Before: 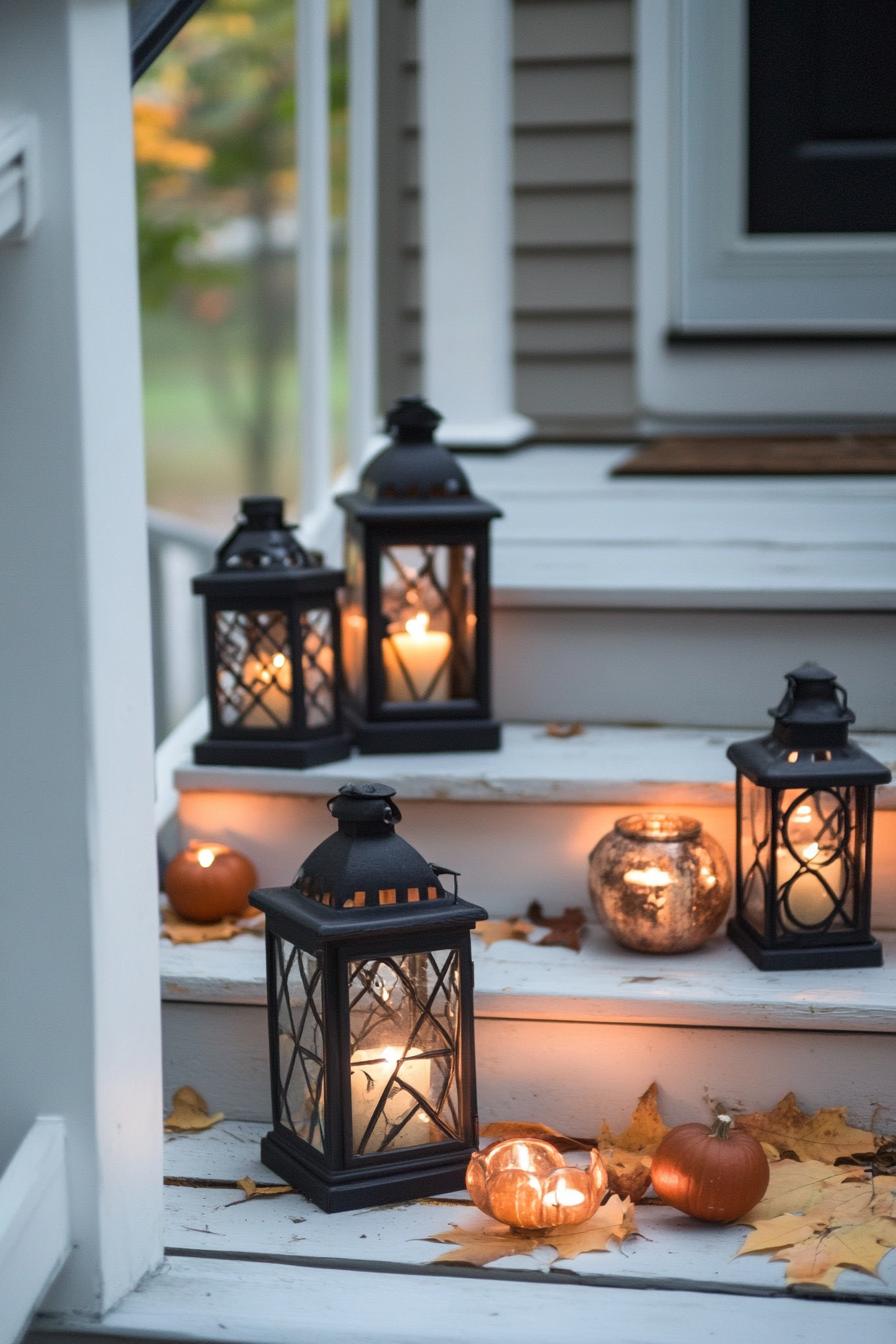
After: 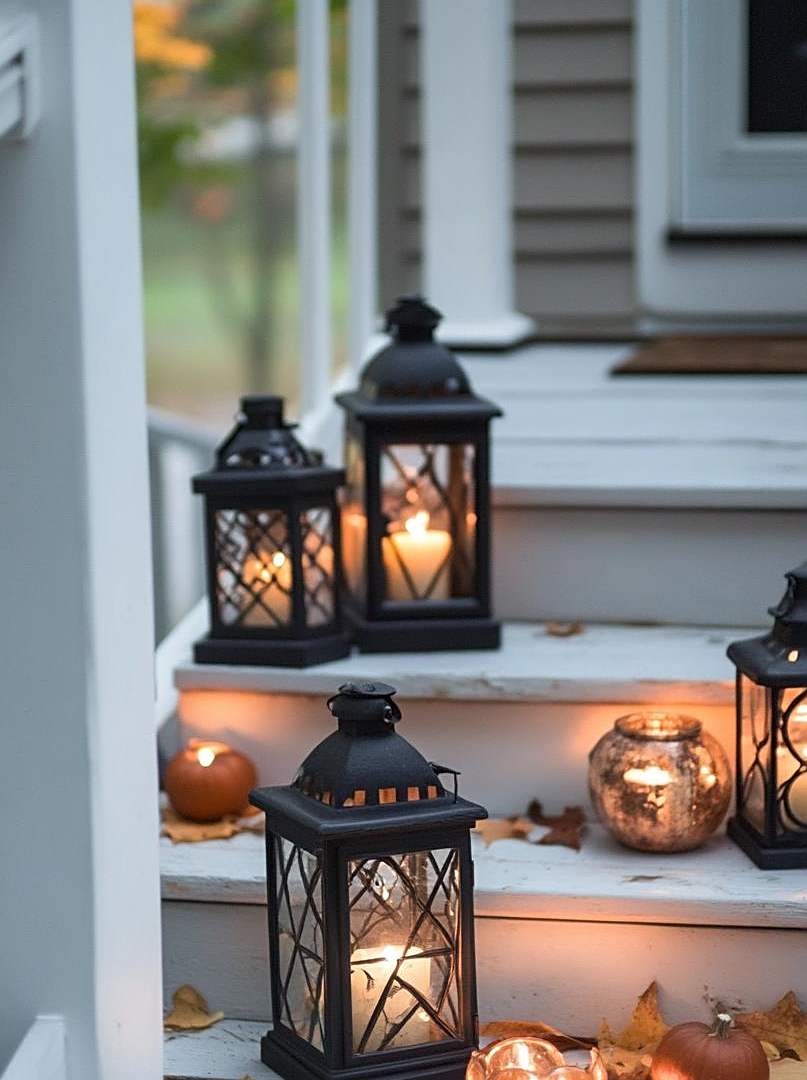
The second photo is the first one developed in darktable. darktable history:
sharpen: on, module defaults
crop: top 7.537%, right 9.857%, bottom 12.068%
